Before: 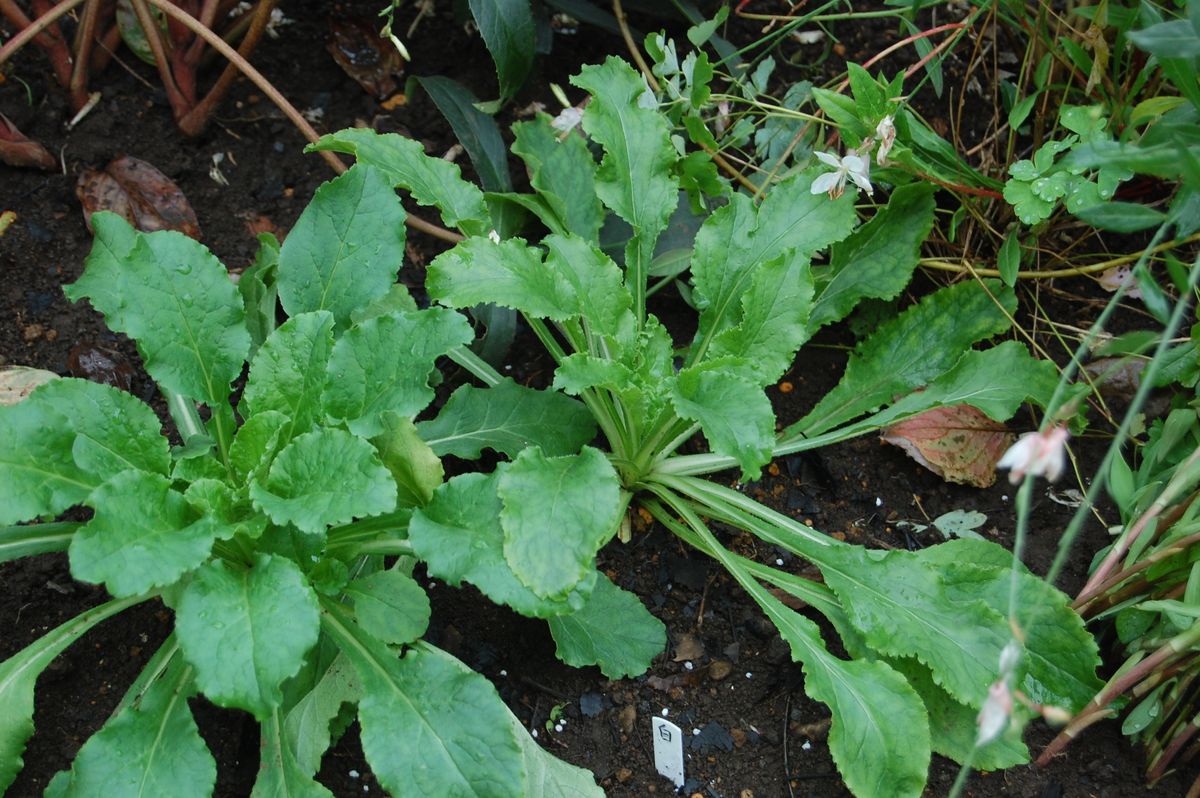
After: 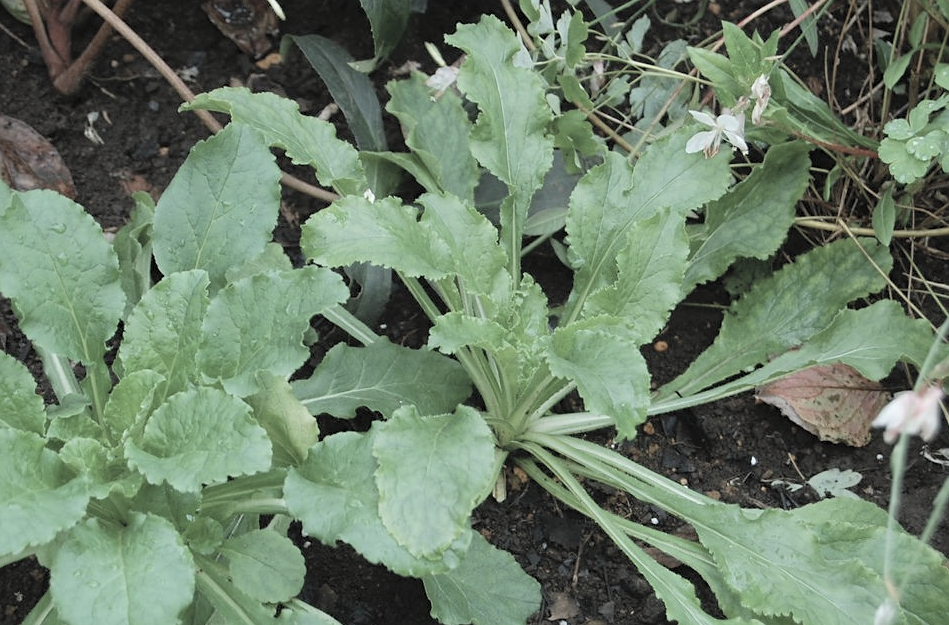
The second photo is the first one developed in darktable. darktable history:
crop and rotate: left 10.451%, top 5.151%, right 10.452%, bottom 16.506%
sharpen: amount 0.209
contrast brightness saturation: brightness 0.181, saturation -0.512
